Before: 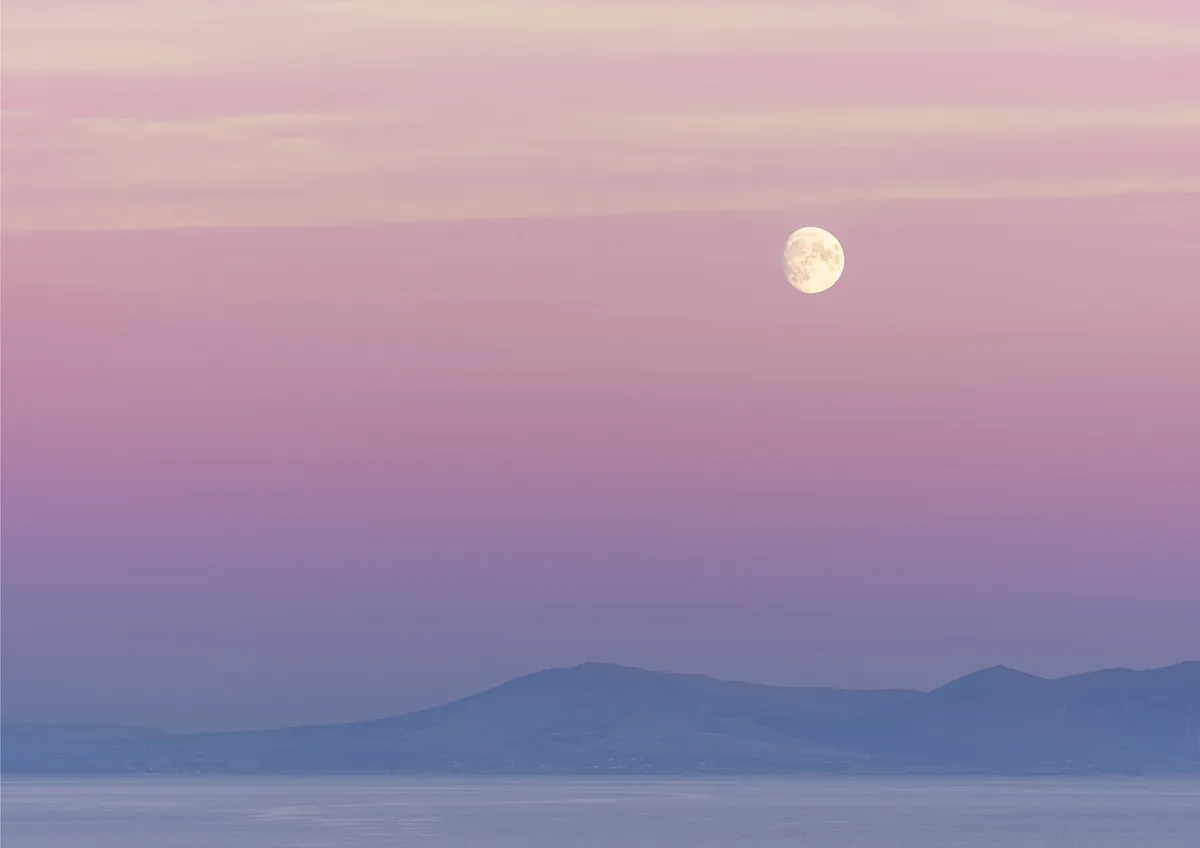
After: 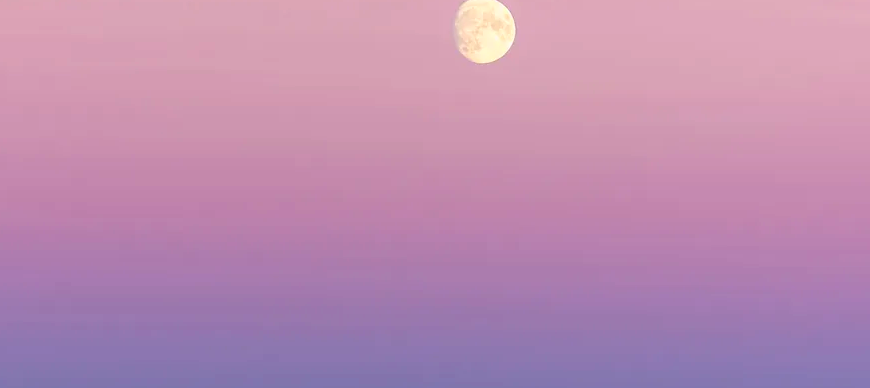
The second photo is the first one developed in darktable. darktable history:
exposure: black level correction 0.001, compensate exposure bias true, compensate highlight preservation false
contrast brightness saturation: contrast 0.156, saturation 0.313
crop and rotate: left 27.487%, top 27.146%, bottom 27.066%
